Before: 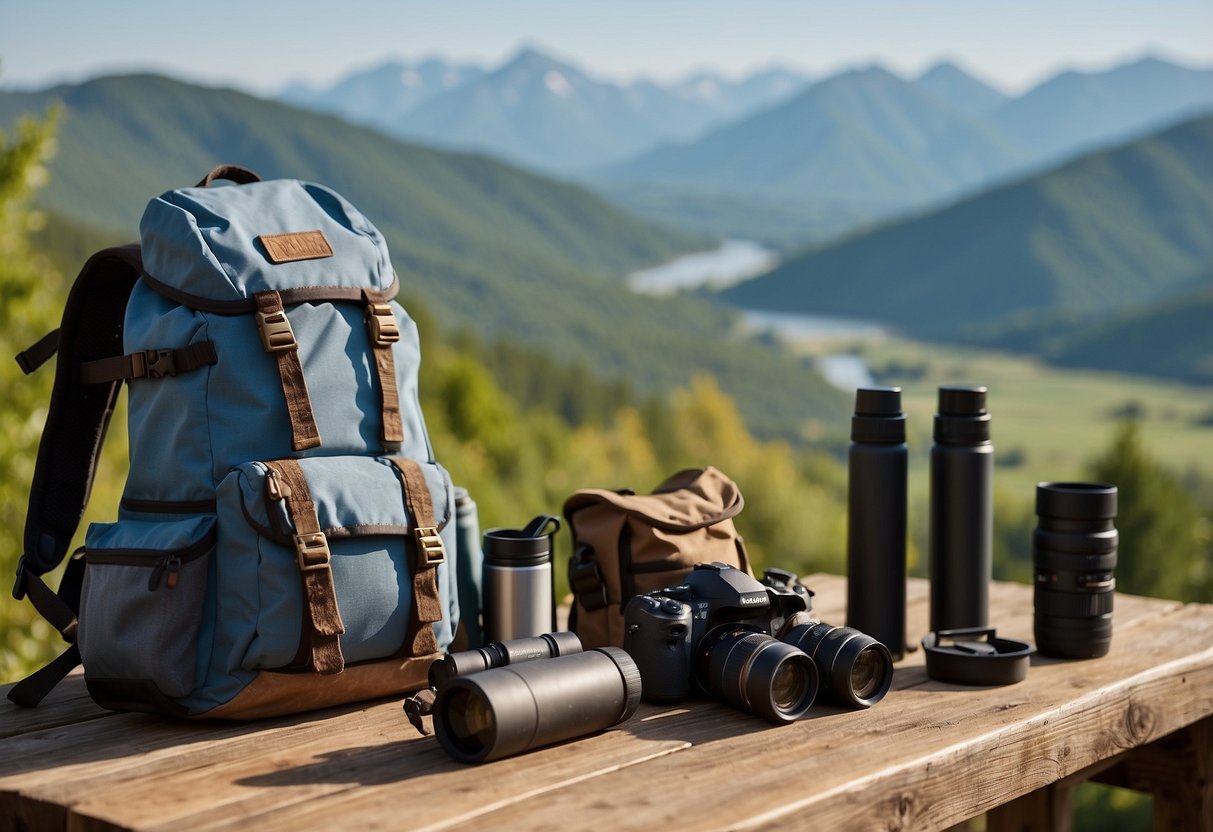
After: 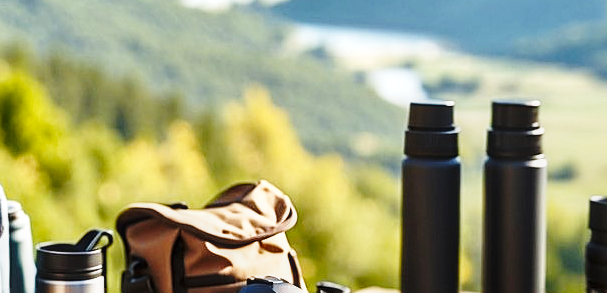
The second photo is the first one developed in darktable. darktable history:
crop: left 36.854%, top 34.378%, right 13.095%, bottom 30.38%
sharpen: on, module defaults
local contrast: on, module defaults
base curve: curves: ch0 [(0, 0) (0.028, 0.03) (0.105, 0.232) (0.387, 0.748) (0.754, 0.968) (1, 1)], preserve colors none
exposure: exposure 0.465 EV, compensate highlight preservation false
shadows and highlights: shadows -88.9, highlights -35.78, soften with gaussian
